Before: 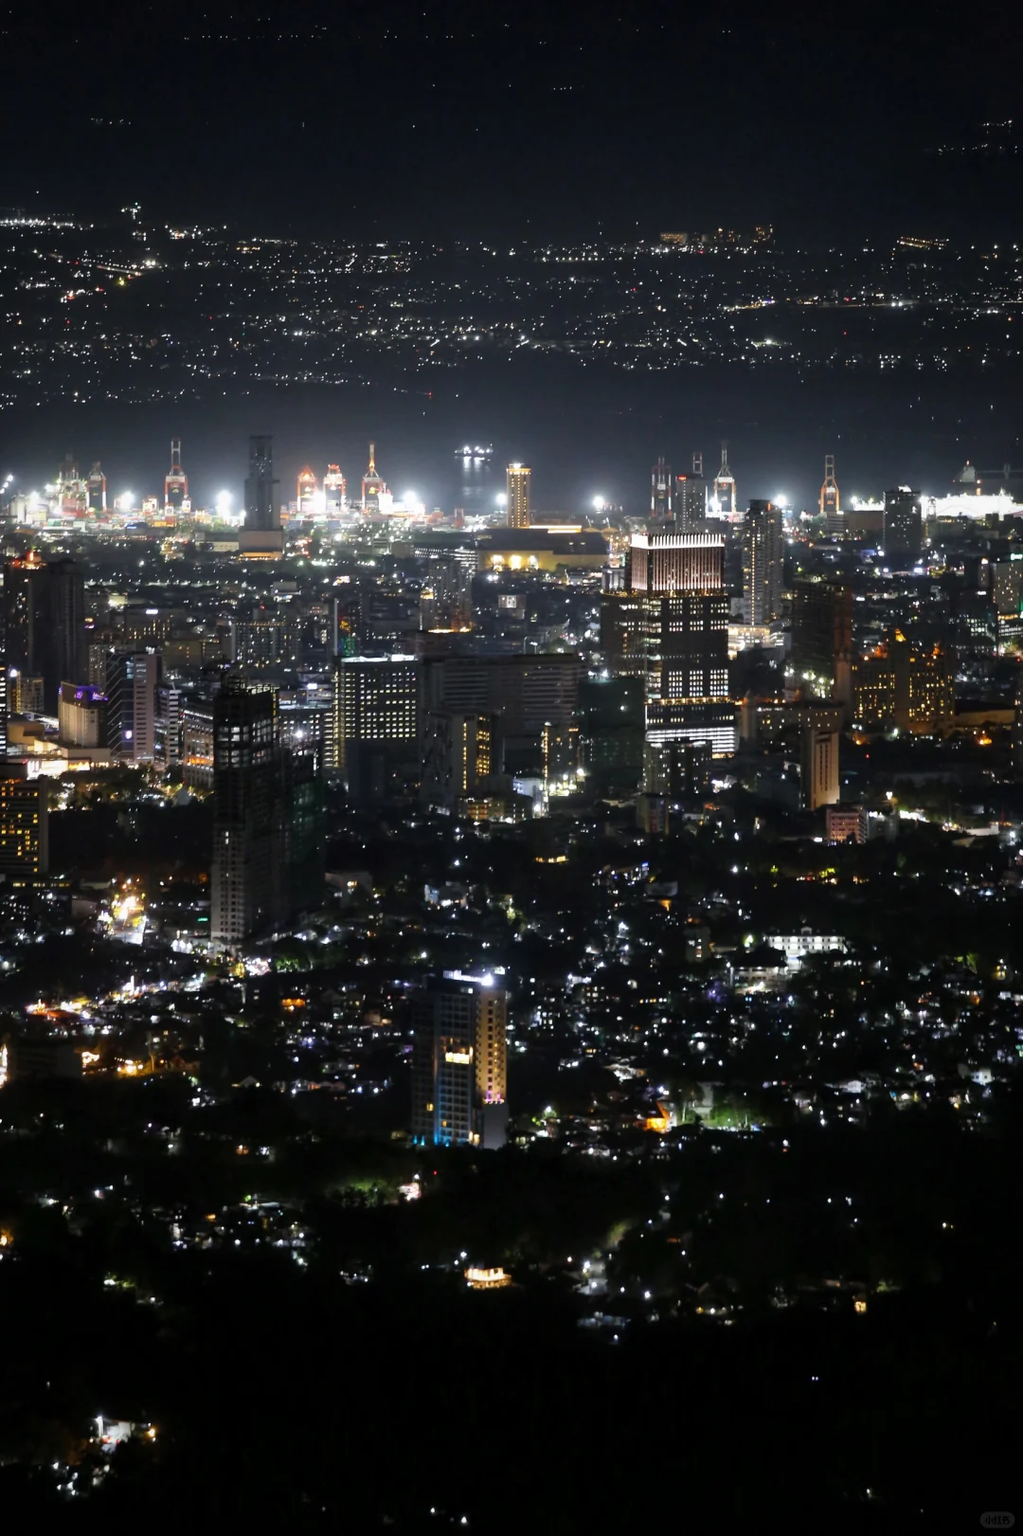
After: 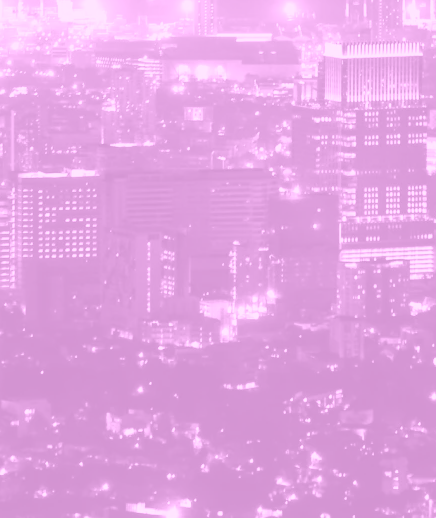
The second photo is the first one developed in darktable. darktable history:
crop: left 31.751%, top 32.172%, right 27.8%, bottom 35.83%
white balance: red 0.967, blue 1.049
colorize: hue 331.2°, saturation 75%, source mix 30.28%, lightness 70.52%, version 1
